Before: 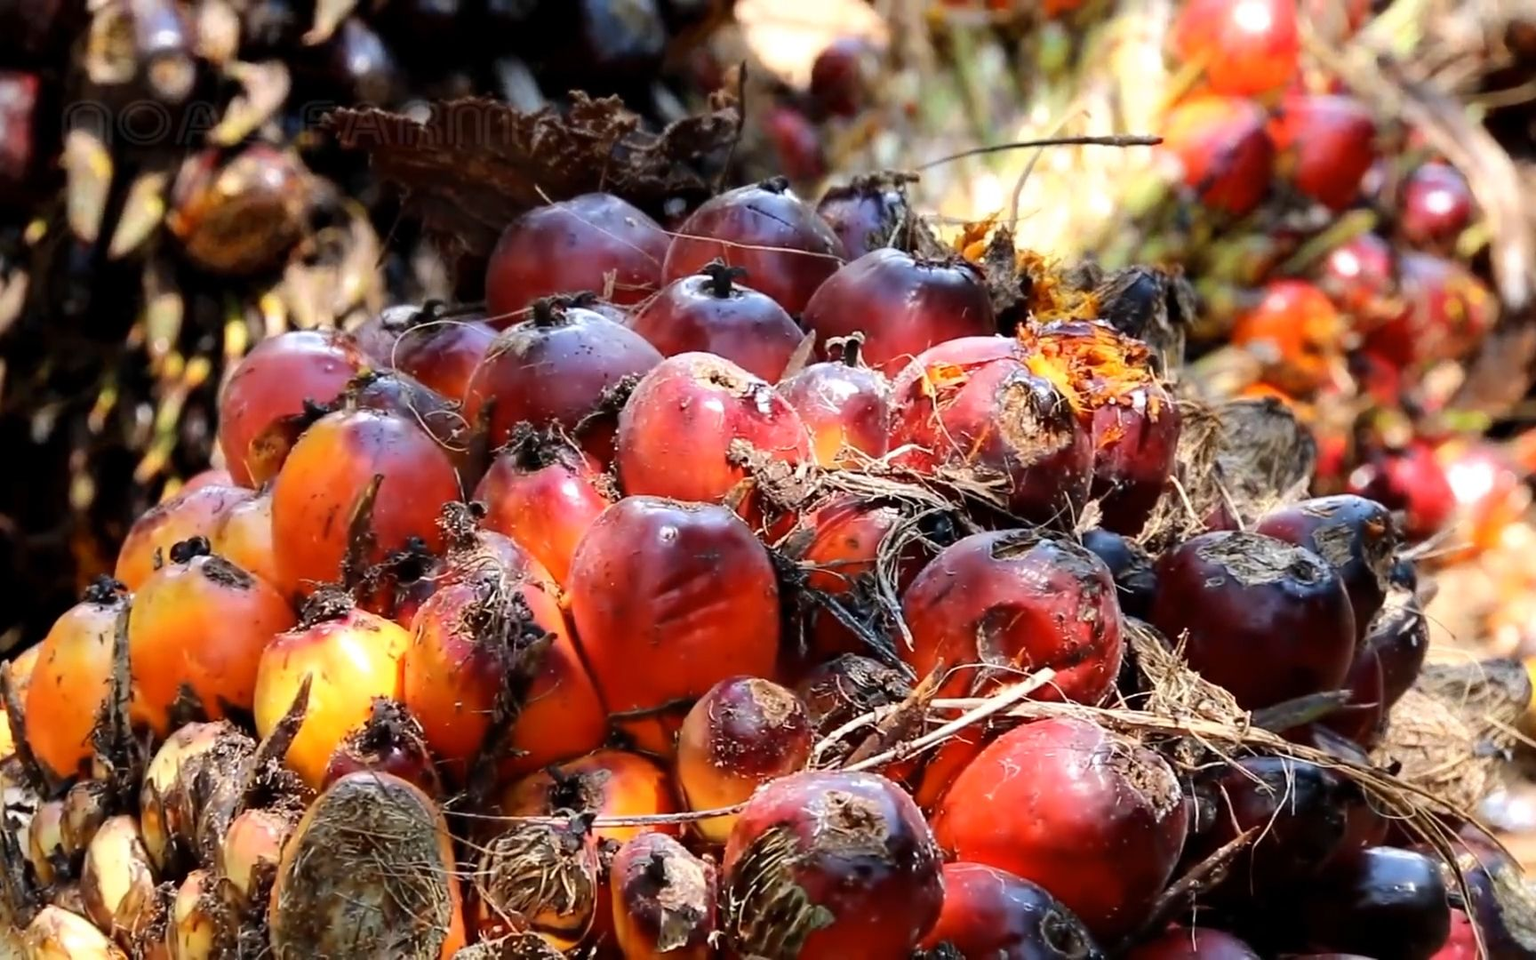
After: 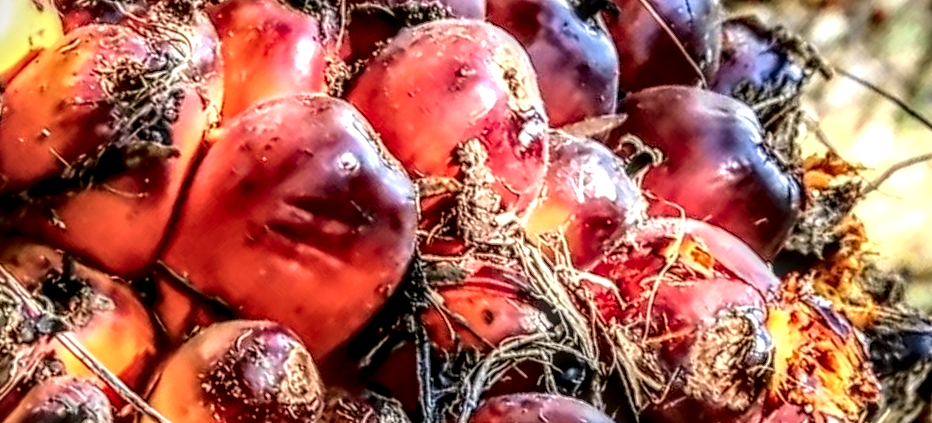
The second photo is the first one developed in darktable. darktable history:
tone equalizer: edges refinement/feathering 500, mask exposure compensation -1.57 EV, preserve details no
tone curve: curves: ch0 [(0, 0.021) (0.049, 0.044) (0.152, 0.14) (0.328, 0.377) (0.473, 0.543) (0.641, 0.705) (0.85, 0.894) (1, 0.969)]; ch1 [(0, 0) (0.302, 0.331) (0.427, 0.433) (0.472, 0.47) (0.502, 0.503) (0.527, 0.521) (0.564, 0.58) (0.614, 0.626) (0.677, 0.701) (0.859, 0.885) (1, 1)]; ch2 [(0, 0) (0.33, 0.301) (0.447, 0.44) (0.487, 0.496) (0.502, 0.516) (0.535, 0.563) (0.565, 0.593) (0.618, 0.628) (1, 1)], color space Lab, independent channels, preserve colors none
vignetting: fall-off start 97.12%, width/height ratio 1.182
local contrast: highlights 6%, shadows 5%, detail 299%, midtone range 0.306
crop and rotate: angle -44.81°, top 16.183%, right 0.824%, bottom 11.698%
